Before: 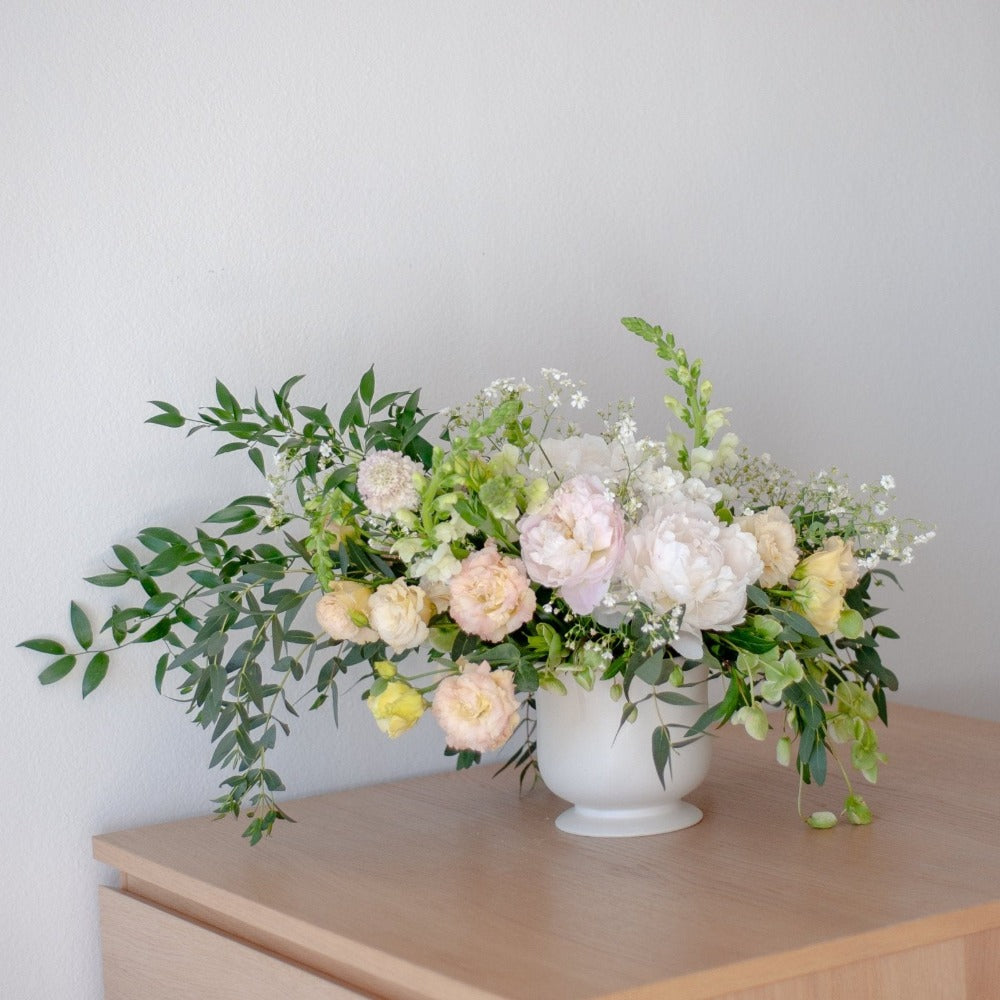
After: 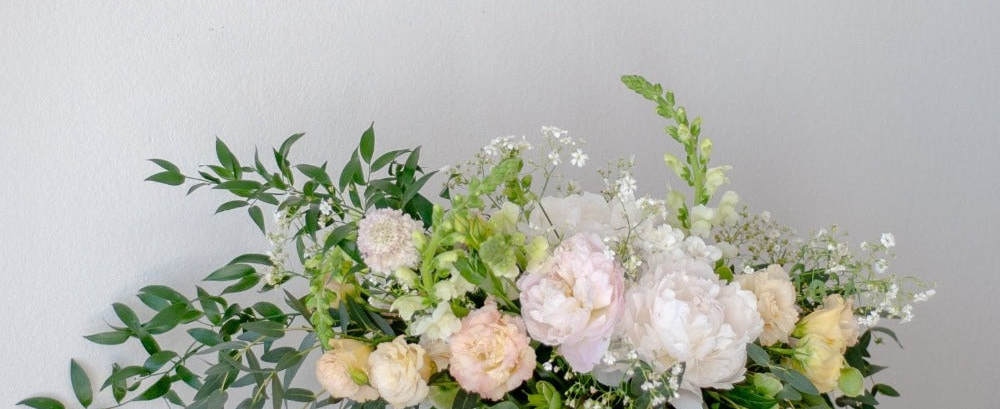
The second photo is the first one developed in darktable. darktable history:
crop and rotate: top 24.268%, bottom 34.781%
